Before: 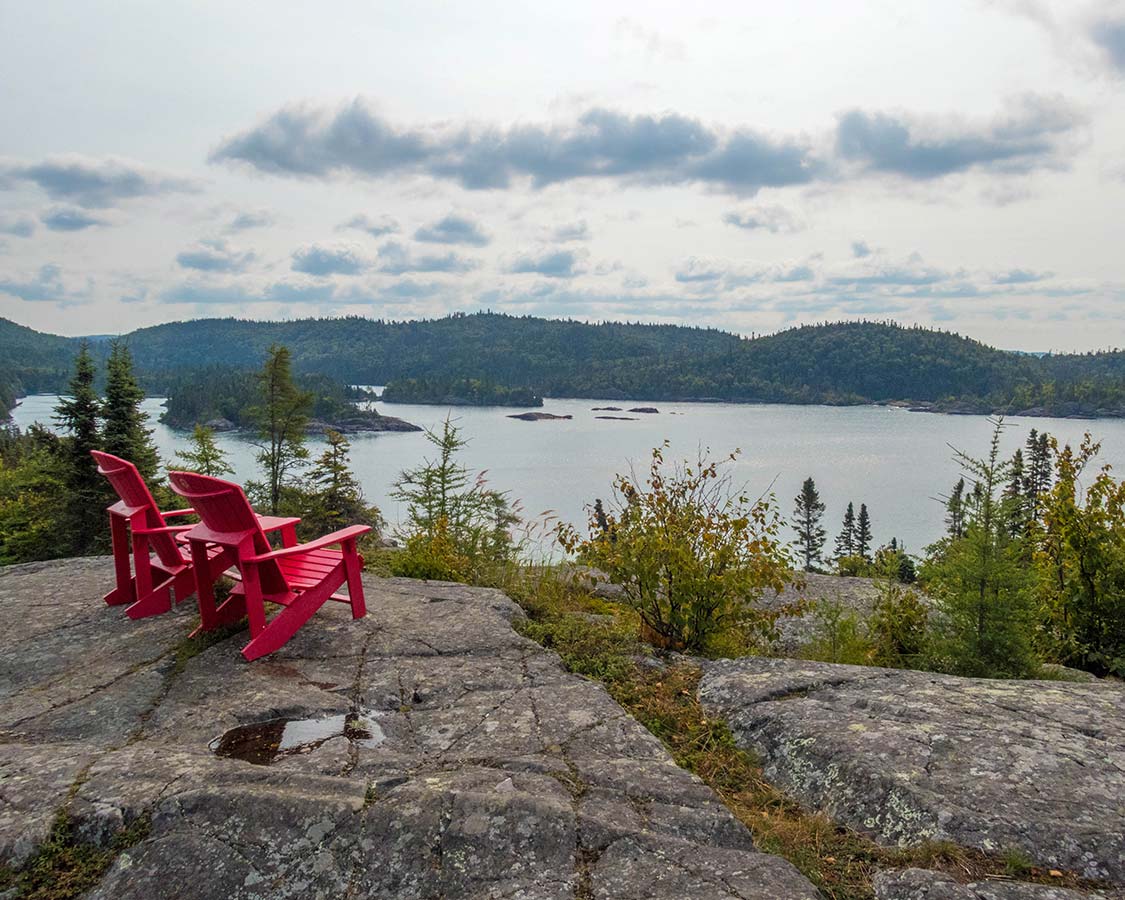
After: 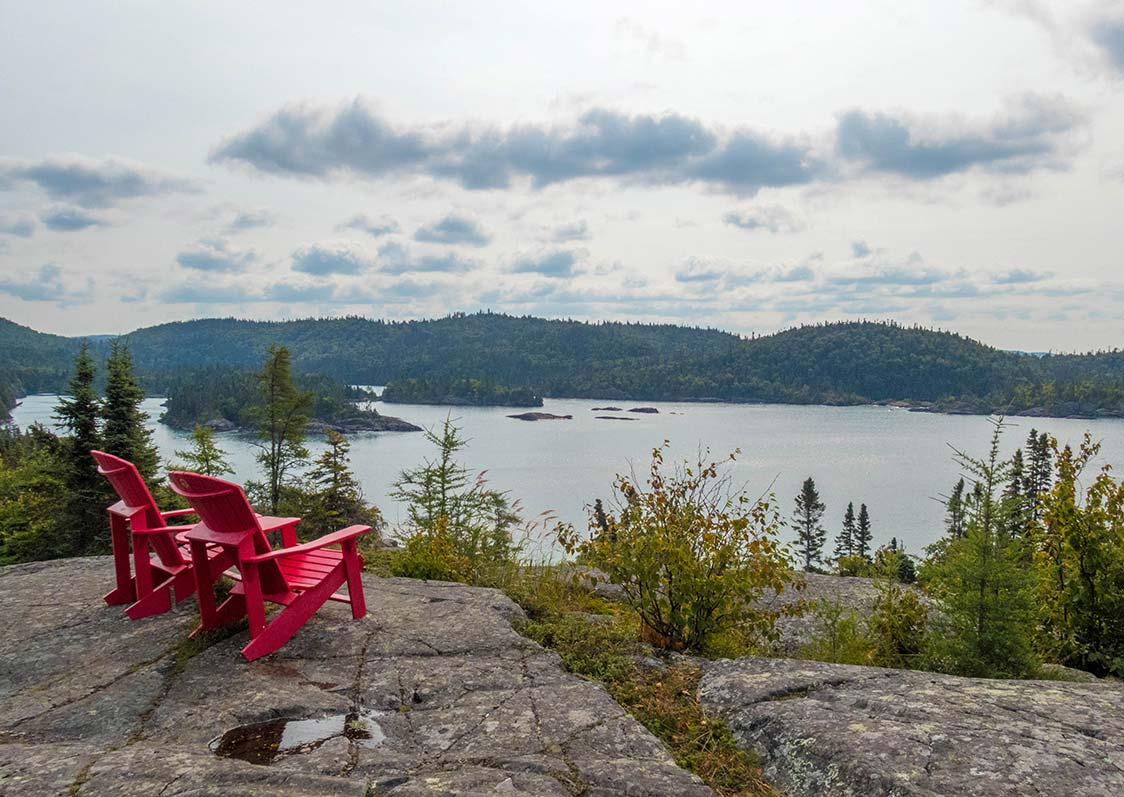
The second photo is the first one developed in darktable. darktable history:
crop and rotate: top 0%, bottom 11.415%
